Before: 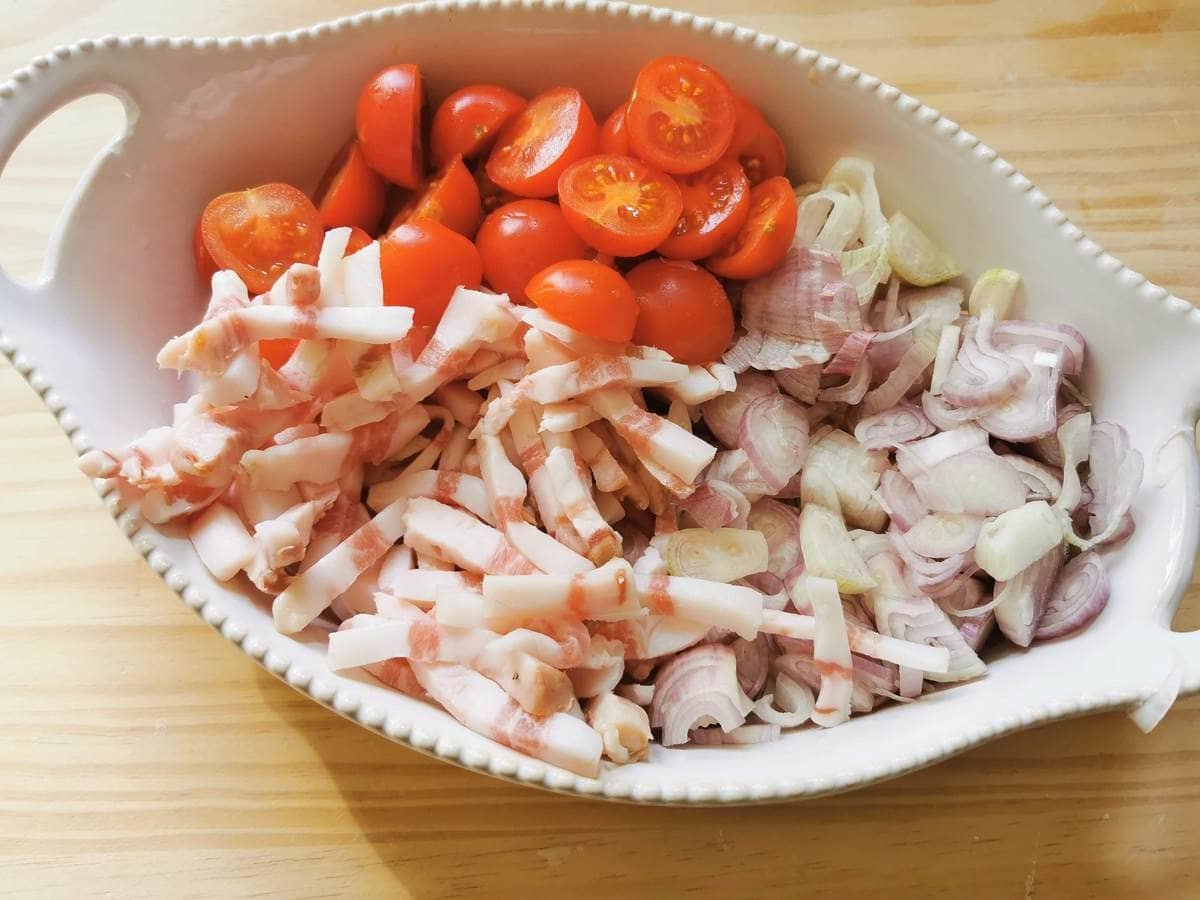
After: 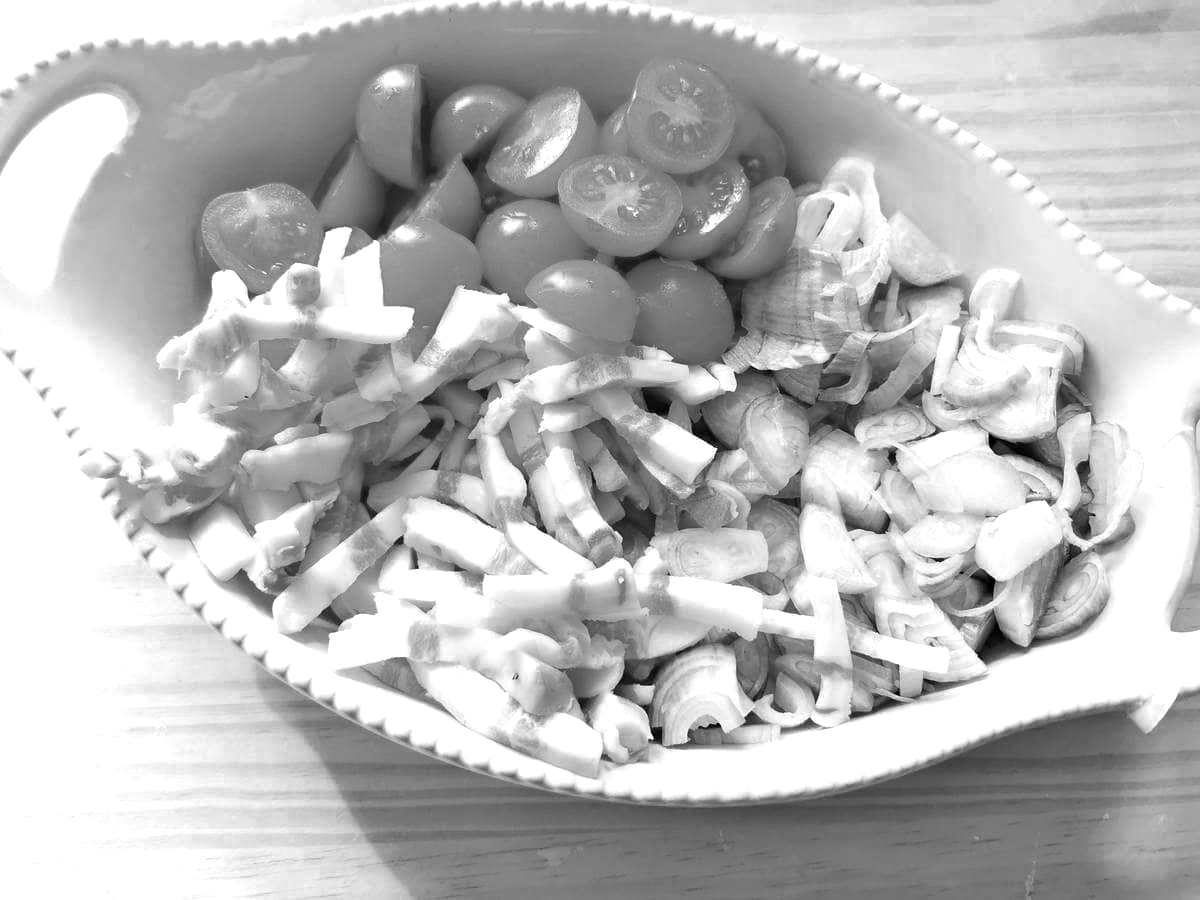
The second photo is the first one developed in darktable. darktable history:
color zones: curves: ch0 [(0.002, 0.593) (0.143, 0.417) (0.285, 0.541) (0.455, 0.289) (0.608, 0.327) (0.727, 0.283) (0.869, 0.571) (1, 0.603)]; ch1 [(0, 0) (0.143, 0) (0.286, 0) (0.429, 0) (0.571, 0) (0.714, 0) (0.857, 0)]
exposure: black level correction 0, exposure 0.7 EV, compensate exposure bias true, compensate highlight preservation false
haze removal: compatibility mode true, adaptive false
color balance: input saturation 100.43%, contrast fulcrum 14.22%, output saturation 70.41%
